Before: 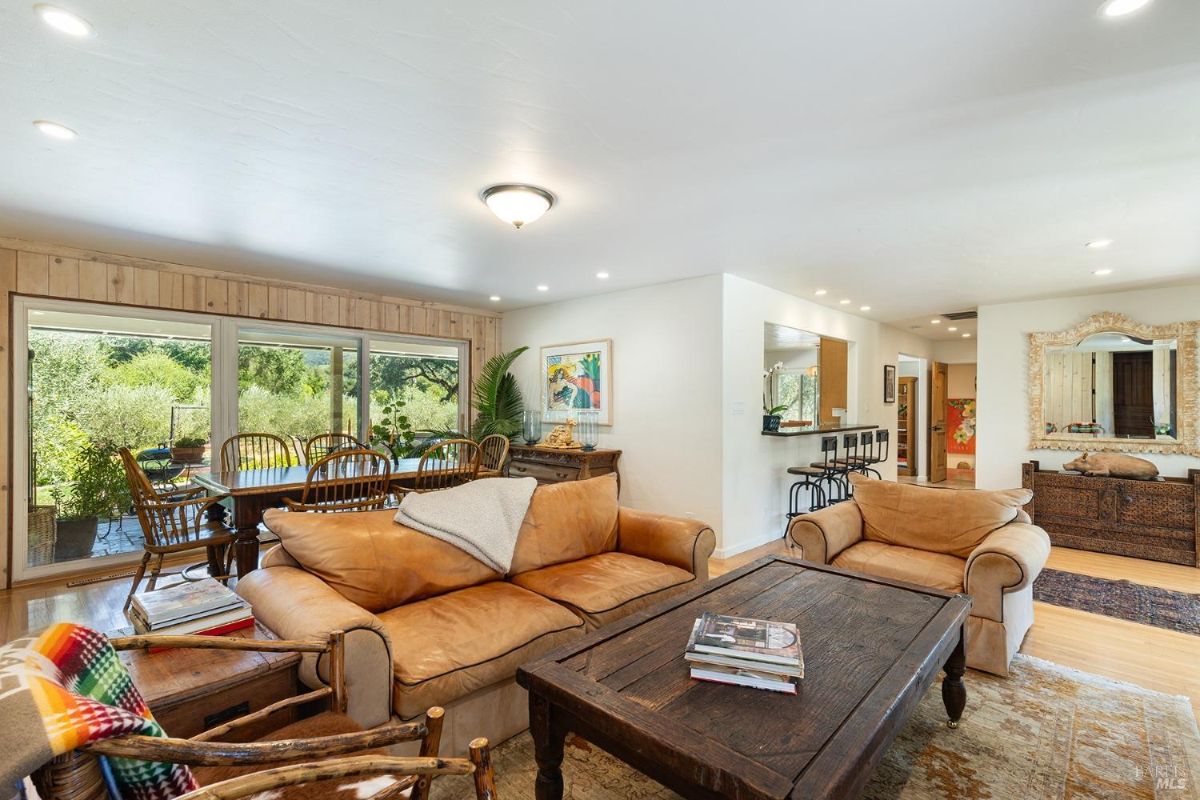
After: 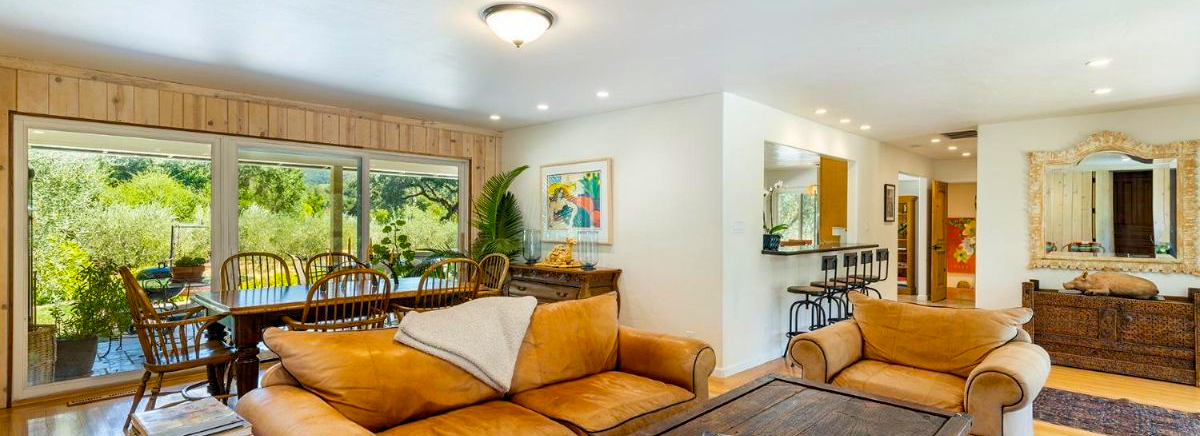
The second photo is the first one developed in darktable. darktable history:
color balance rgb: global offset › luminance -0.509%, linear chroma grading › global chroma 1.991%, linear chroma grading › mid-tones -1.211%, perceptual saturation grading › global saturation 25.41%, global vibrance 20%
crop and rotate: top 22.653%, bottom 22.822%
